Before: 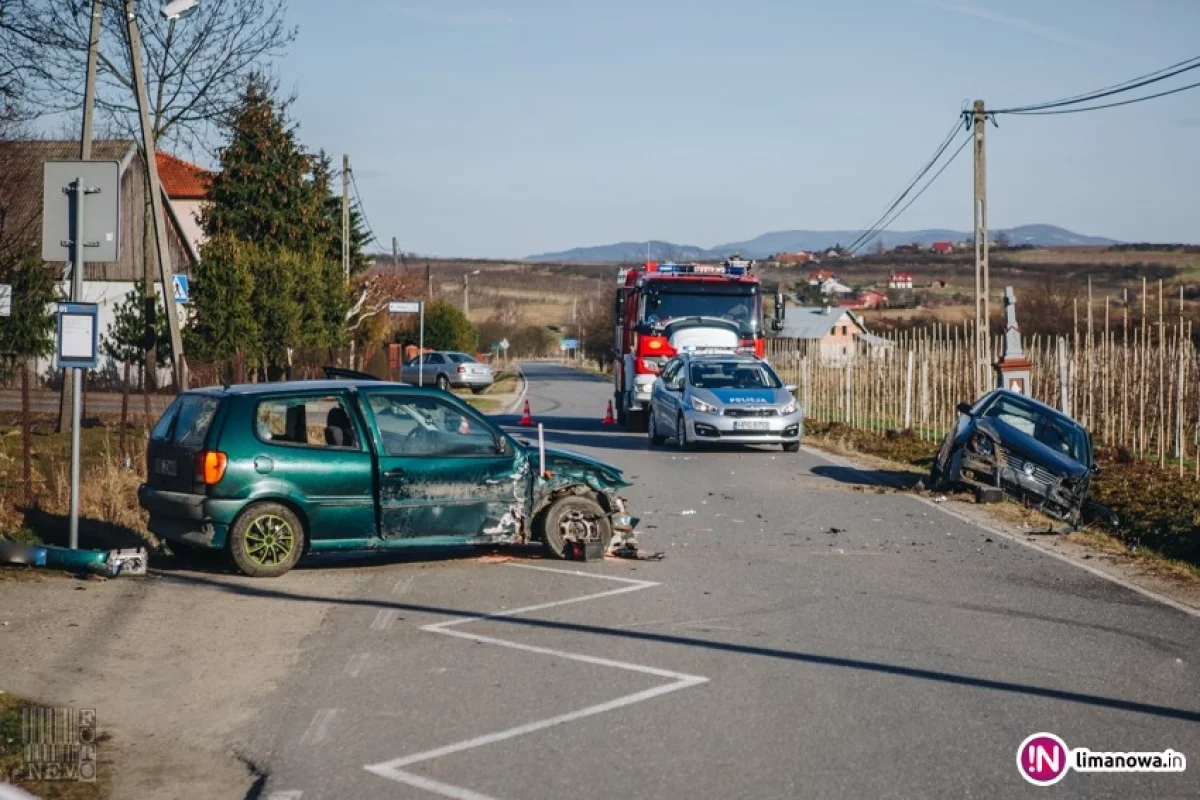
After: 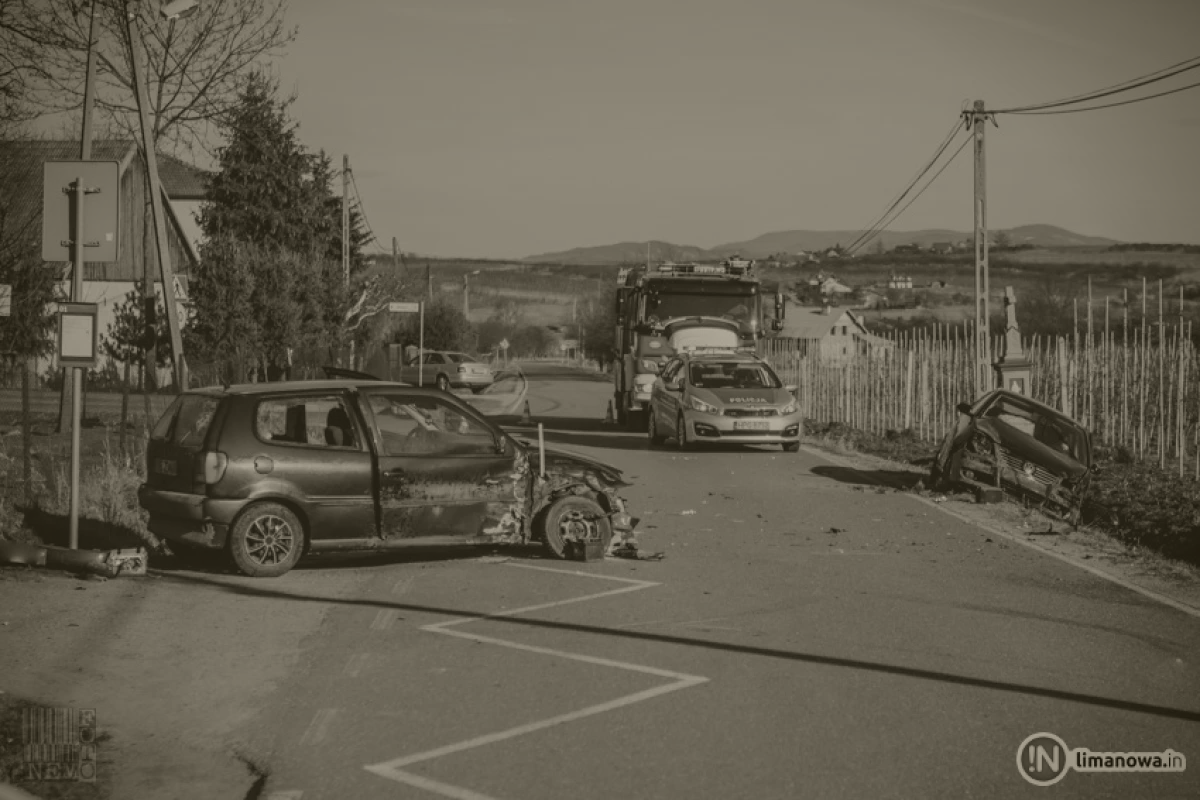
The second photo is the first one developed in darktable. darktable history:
colorize: hue 41.44°, saturation 22%, source mix 60%, lightness 10.61%
color calibration: output R [0.972, 0.068, -0.094, 0], output G [-0.178, 1.216, -0.086, 0], output B [0.095, -0.136, 0.98, 0], illuminant custom, x 0.371, y 0.381, temperature 4283.16 K
vignetting: fall-off start 88.53%, fall-off radius 44.2%, saturation 0.376, width/height ratio 1.161
